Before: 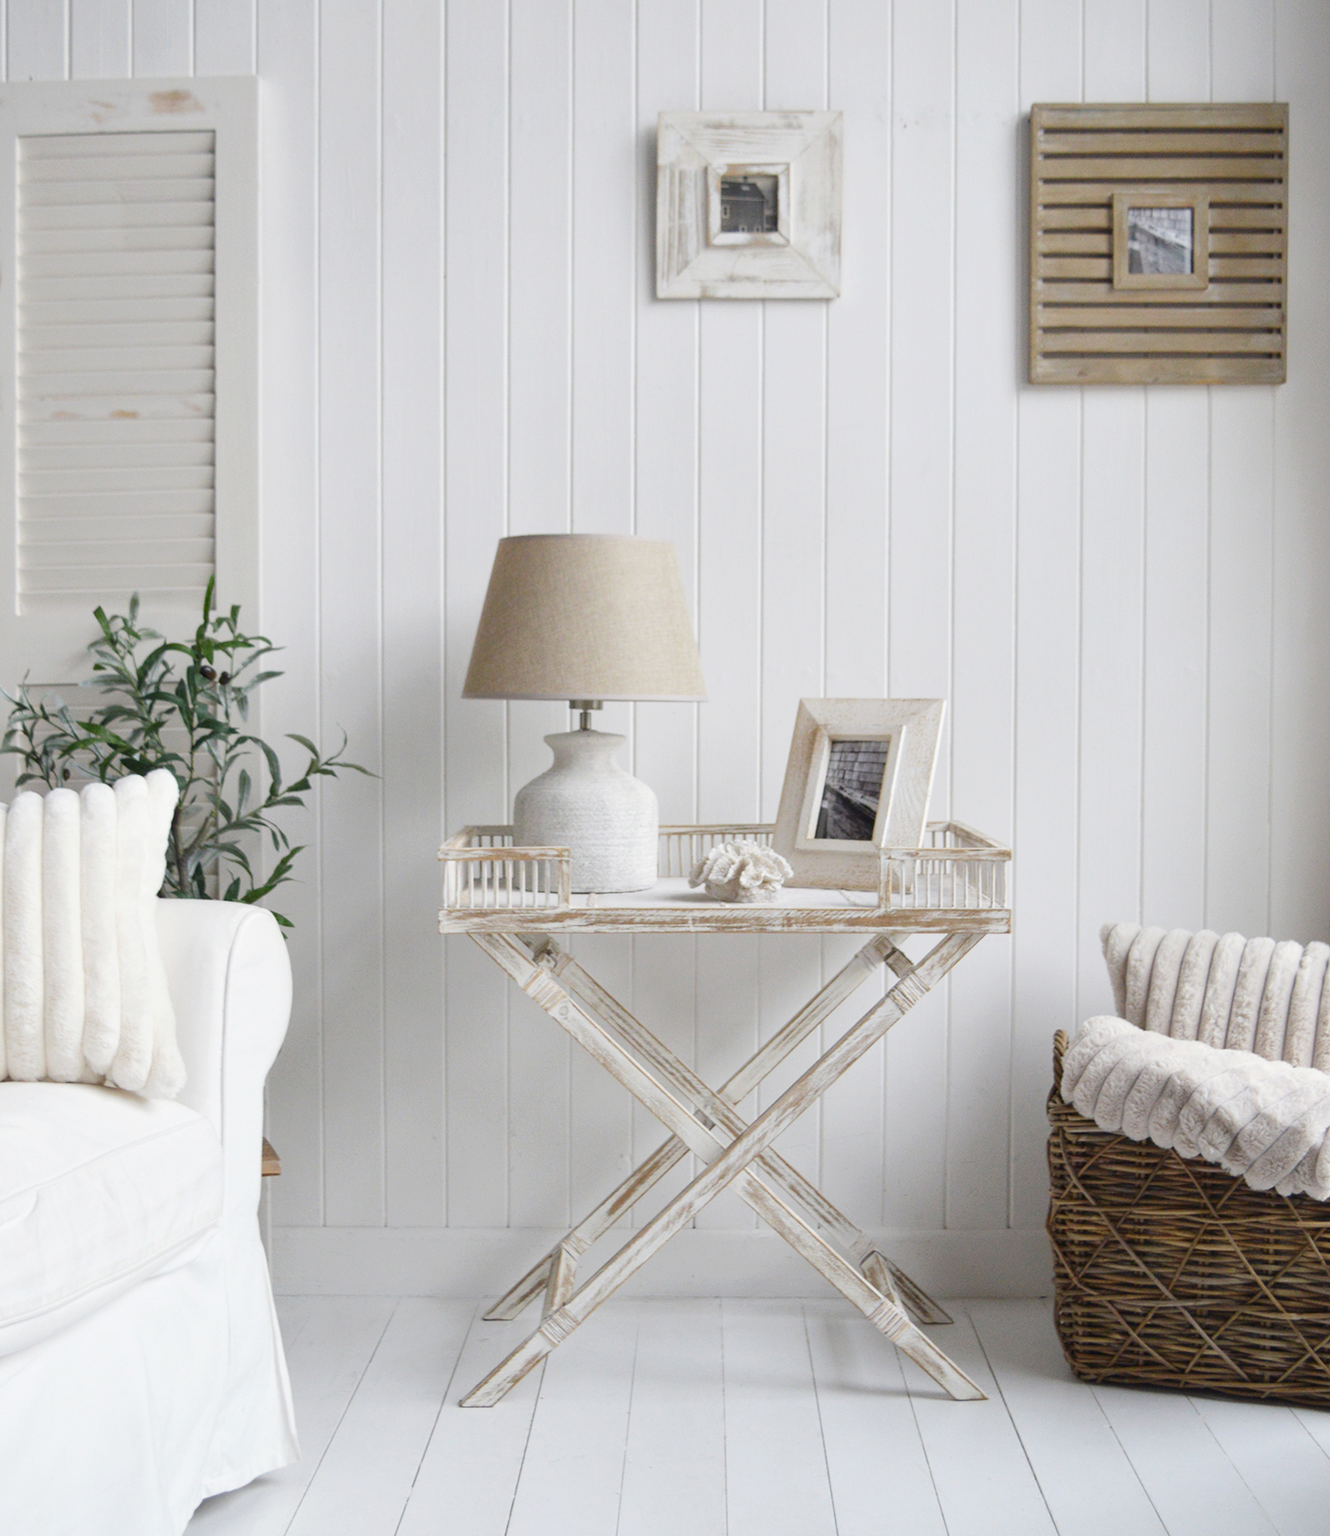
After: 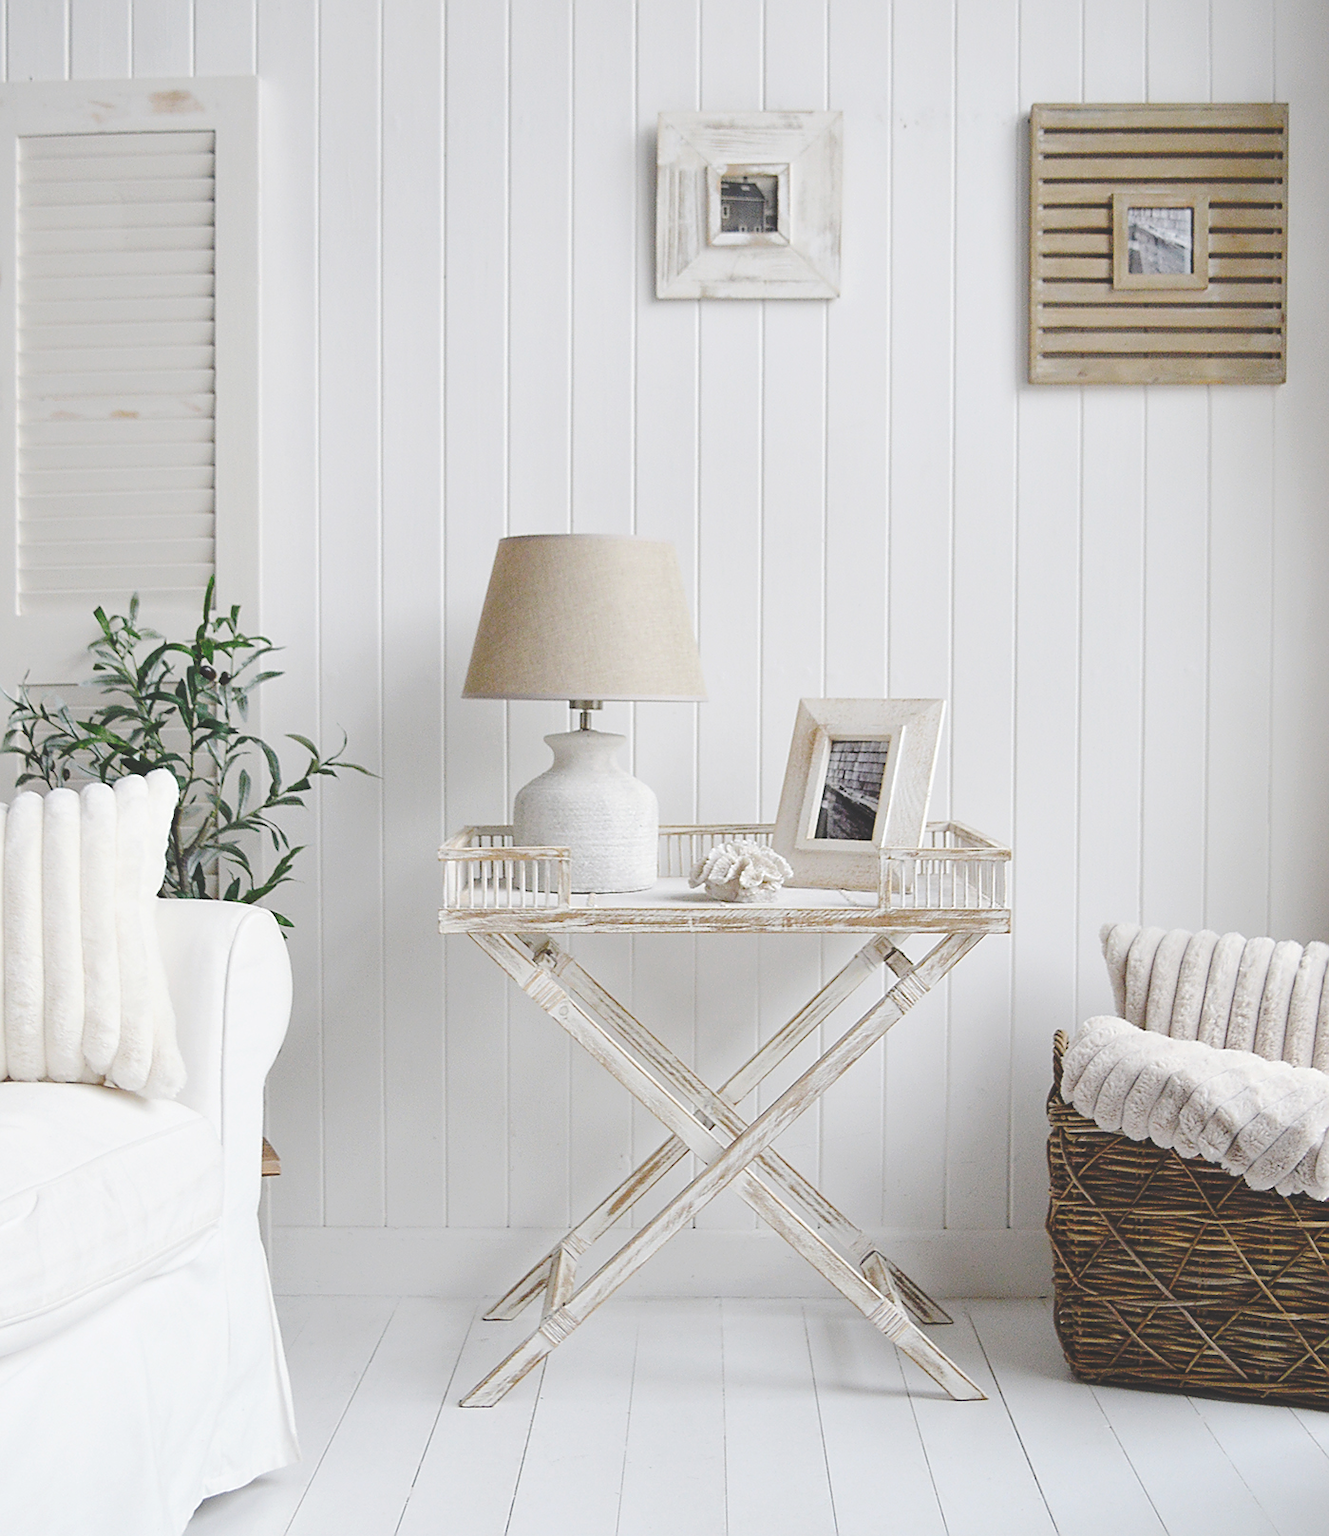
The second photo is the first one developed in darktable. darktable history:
base curve: curves: ch0 [(0, 0.024) (0.055, 0.065) (0.121, 0.166) (0.236, 0.319) (0.693, 0.726) (1, 1)], preserve colors none
sharpen: radius 1.4, amount 1.25, threshold 0.7
